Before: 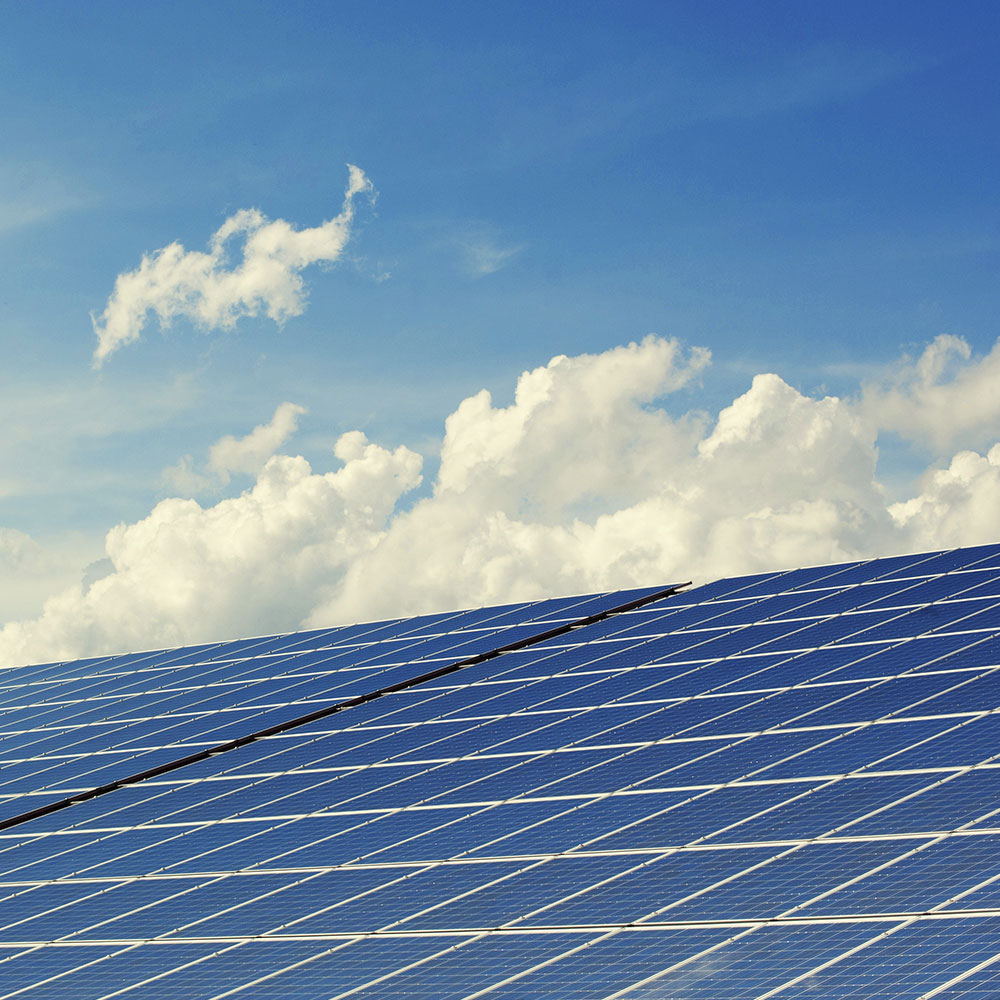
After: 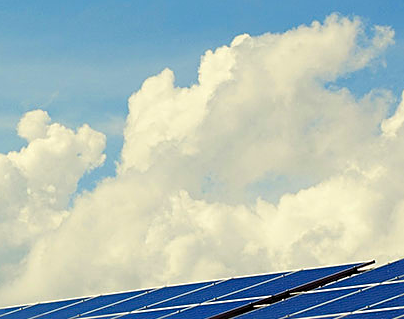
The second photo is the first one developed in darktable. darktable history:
color balance rgb: perceptual saturation grading › global saturation 25%, global vibrance 20%
crop: left 31.751%, top 32.172%, right 27.8%, bottom 35.83%
sharpen: on, module defaults
